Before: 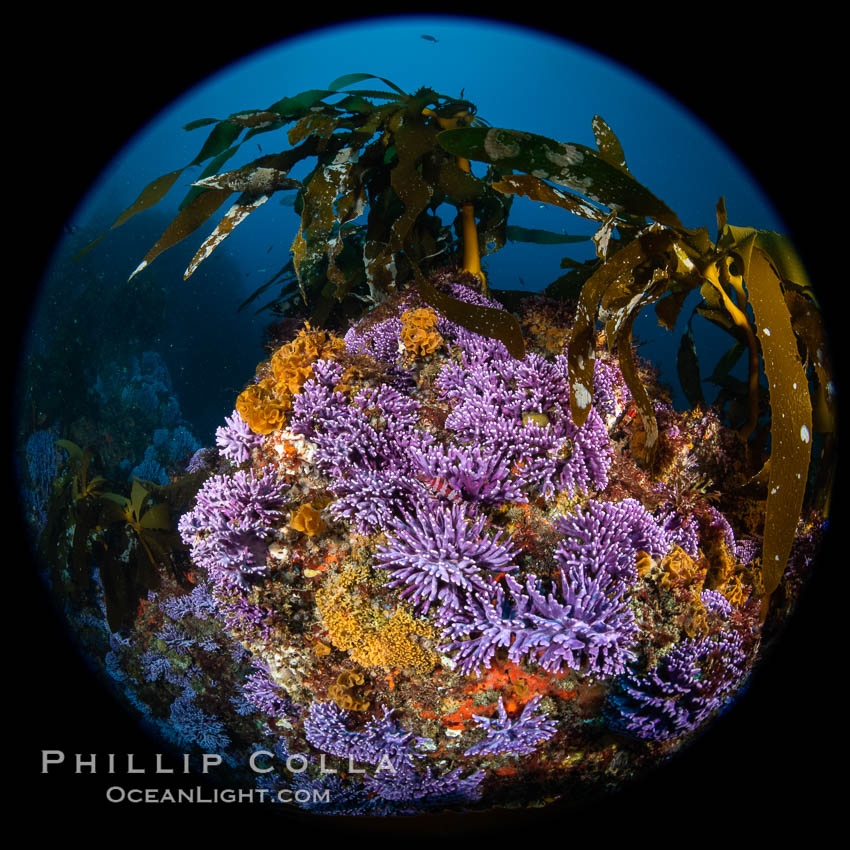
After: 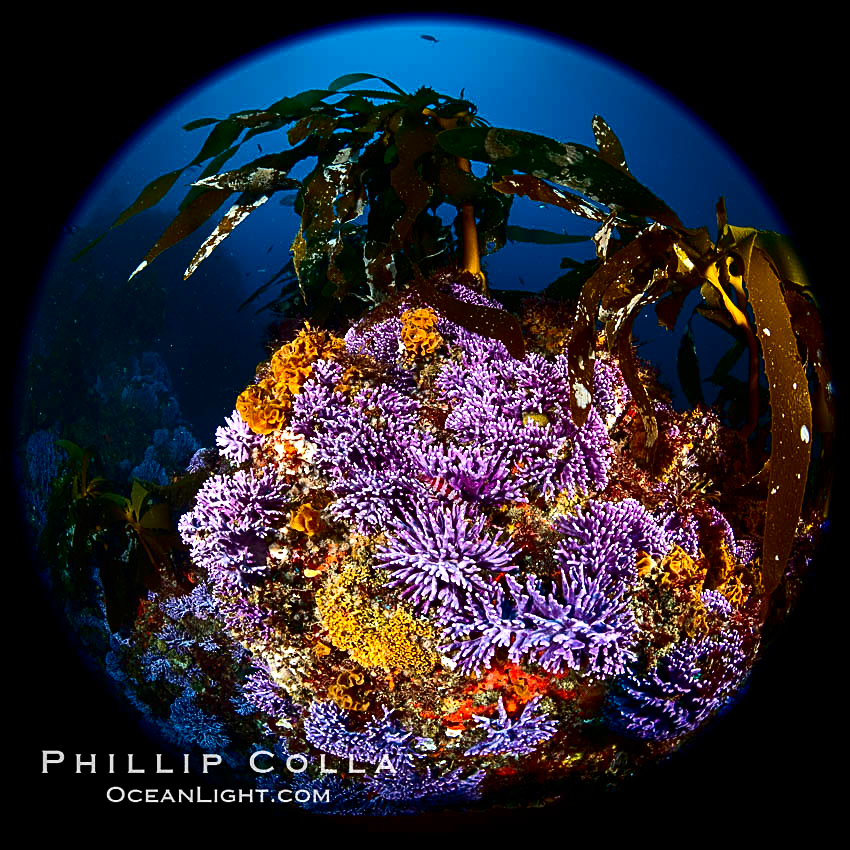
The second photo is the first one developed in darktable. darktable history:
exposure: exposure 0.514 EV, compensate highlight preservation false
contrast brightness saturation: contrast 0.223, brightness -0.191, saturation 0.238
sharpen: amount 0.496
